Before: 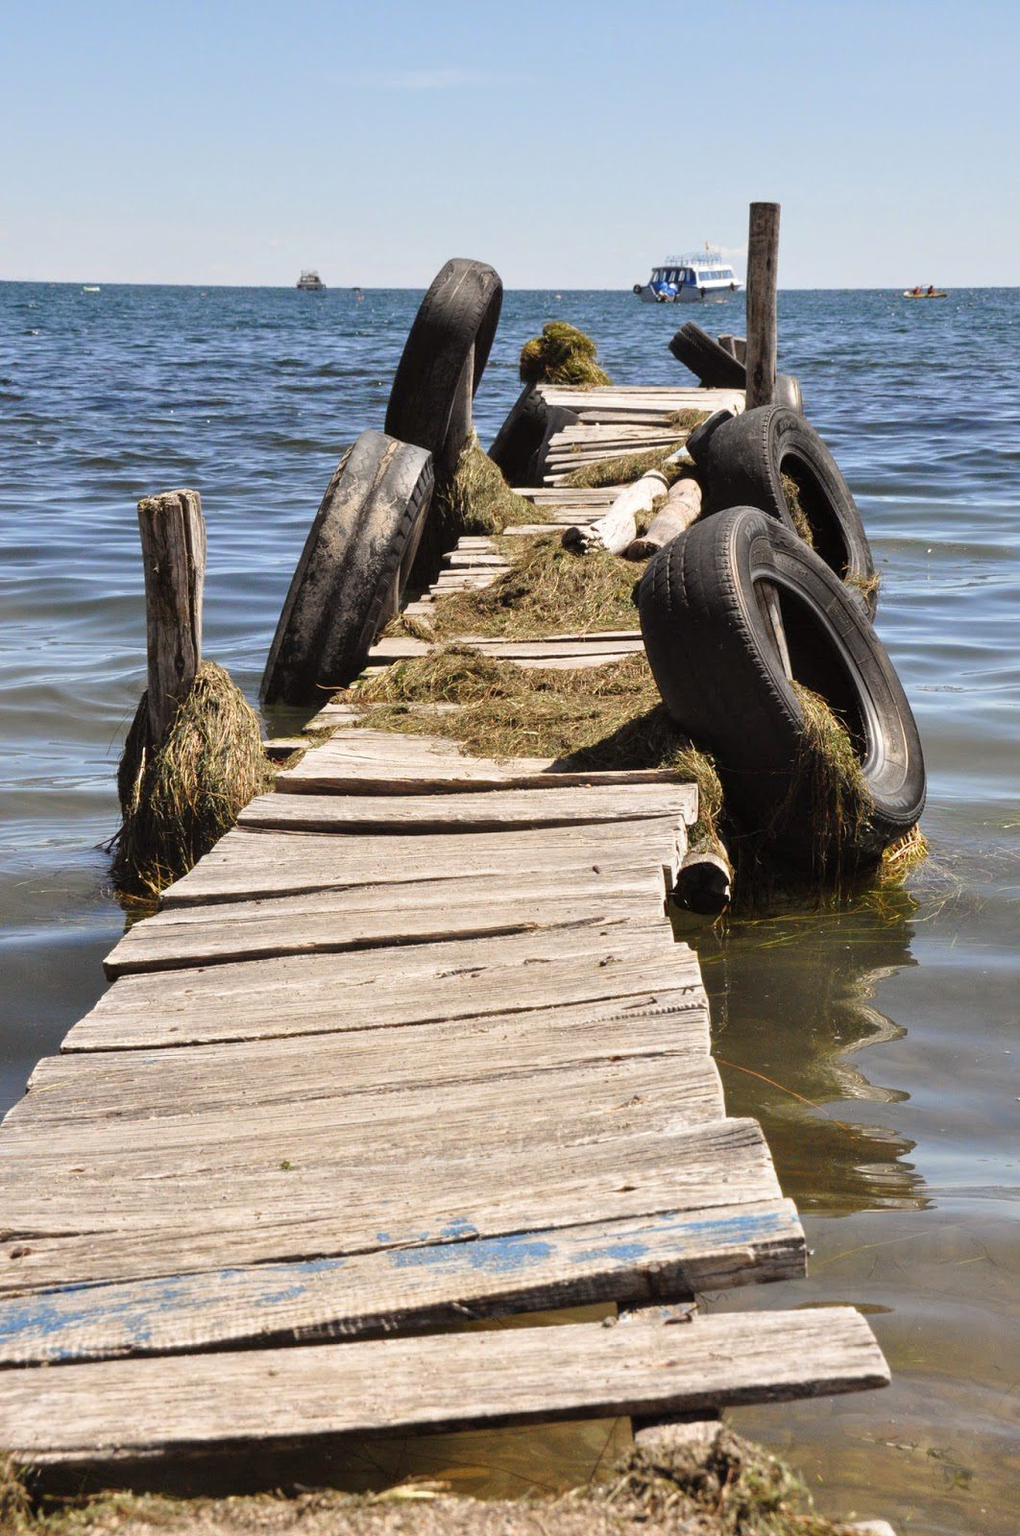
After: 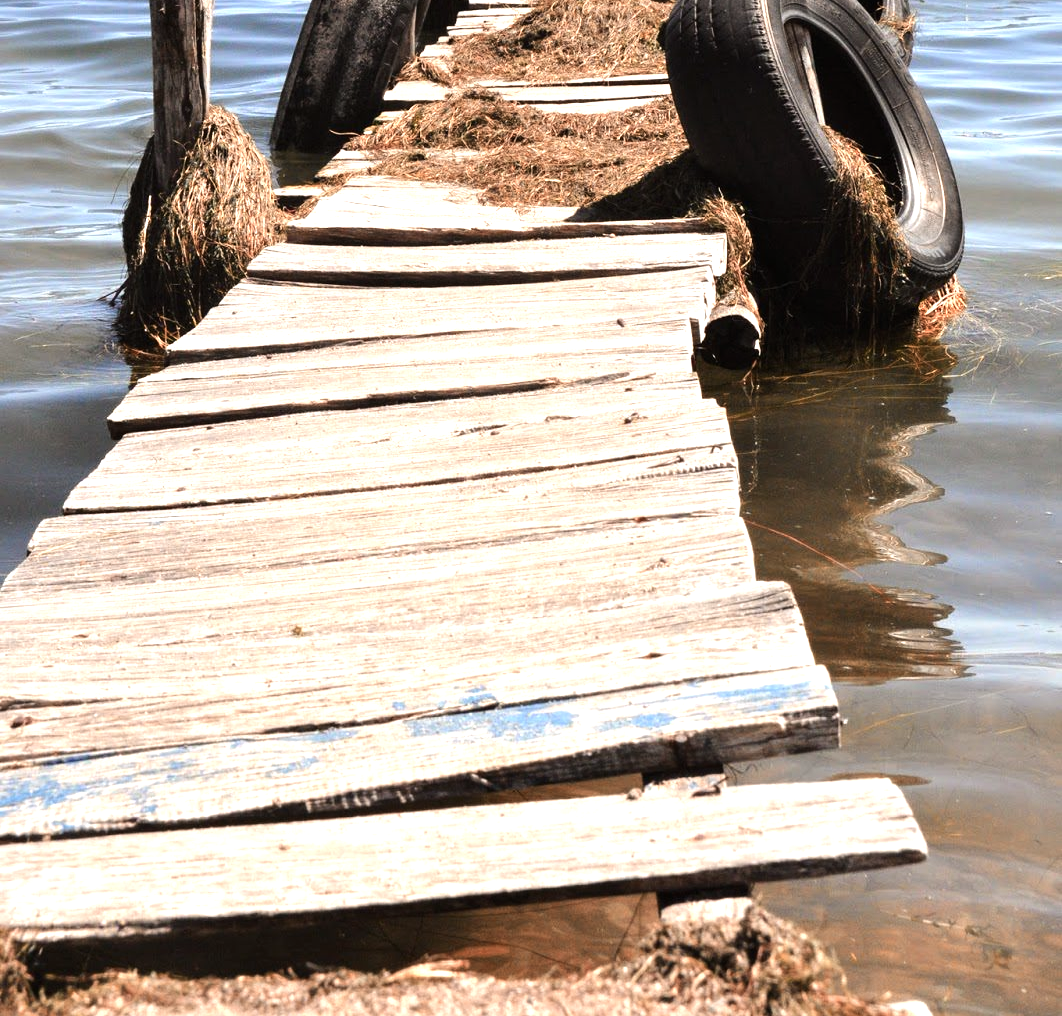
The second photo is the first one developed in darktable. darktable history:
exposure: exposure 0.203 EV, compensate highlight preservation false
crop and rotate: top 36.45%
color zones: curves: ch2 [(0, 0.5) (0.084, 0.497) (0.323, 0.335) (0.4, 0.497) (1, 0.5)]
tone equalizer: -8 EV -0.722 EV, -7 EV -0.684 EV, -6 EV -0.6 EV, -5 EV -0.393 EV, -3 EV 0.37 EV, -2 EV 0.6 EV, -1 EV 0.695 EV, +0 EV 0.75 EV, smoothing diameter 2.05%, edges refinement/feathering 23.05, mask exposure compensation -1.57 EV, filter diffusion 5
